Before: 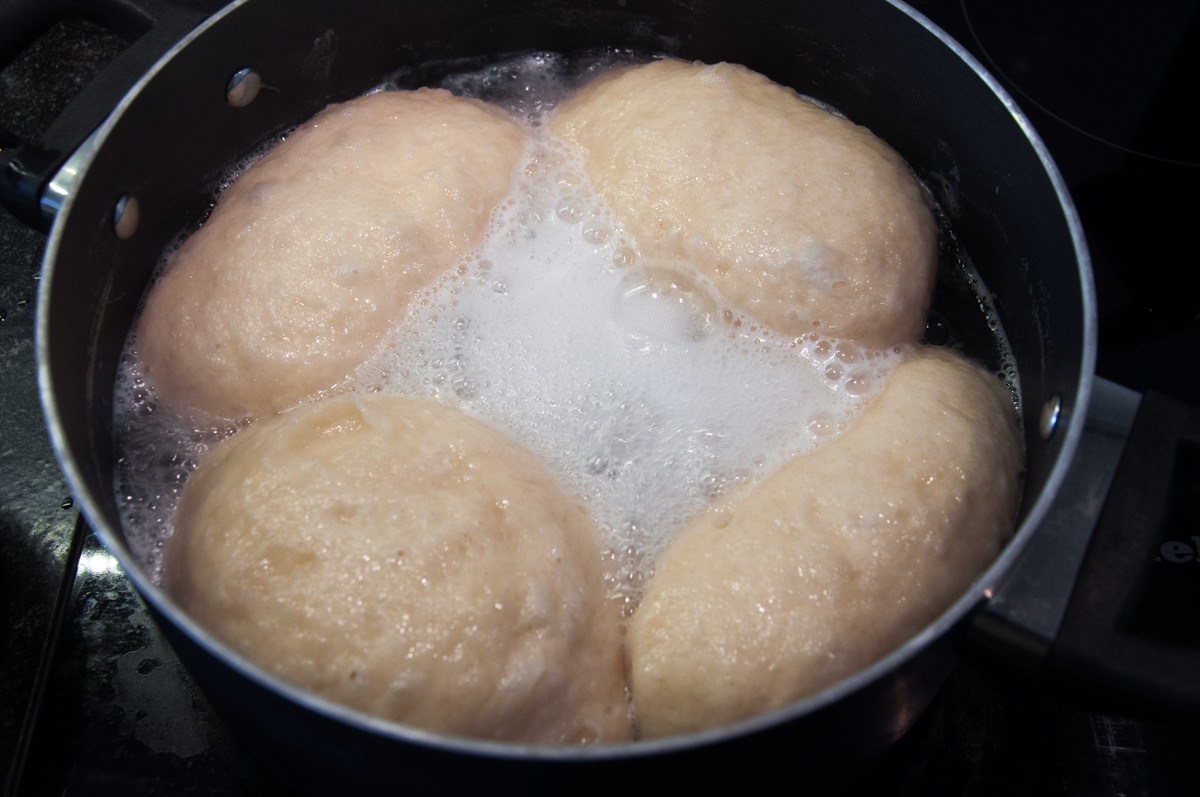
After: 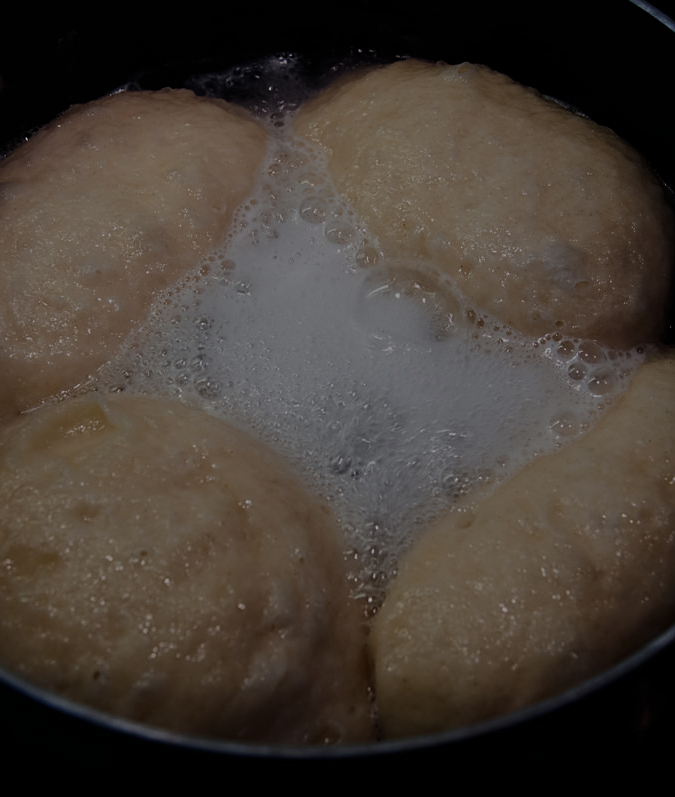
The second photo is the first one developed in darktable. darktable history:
filmic rgb: black relative exposure -7.5 EV, white relative exposure 5 EV, hardness 3.31, contrast 1.3, contrast in shadows safe
sharpen: on, module defaults
crop: left 21.496%, right 22.254%
tone equalizer: on, module defaults
exposure: exposure -2.002 EV, compensate highlight preservation false
color correction: saturation 1.32
